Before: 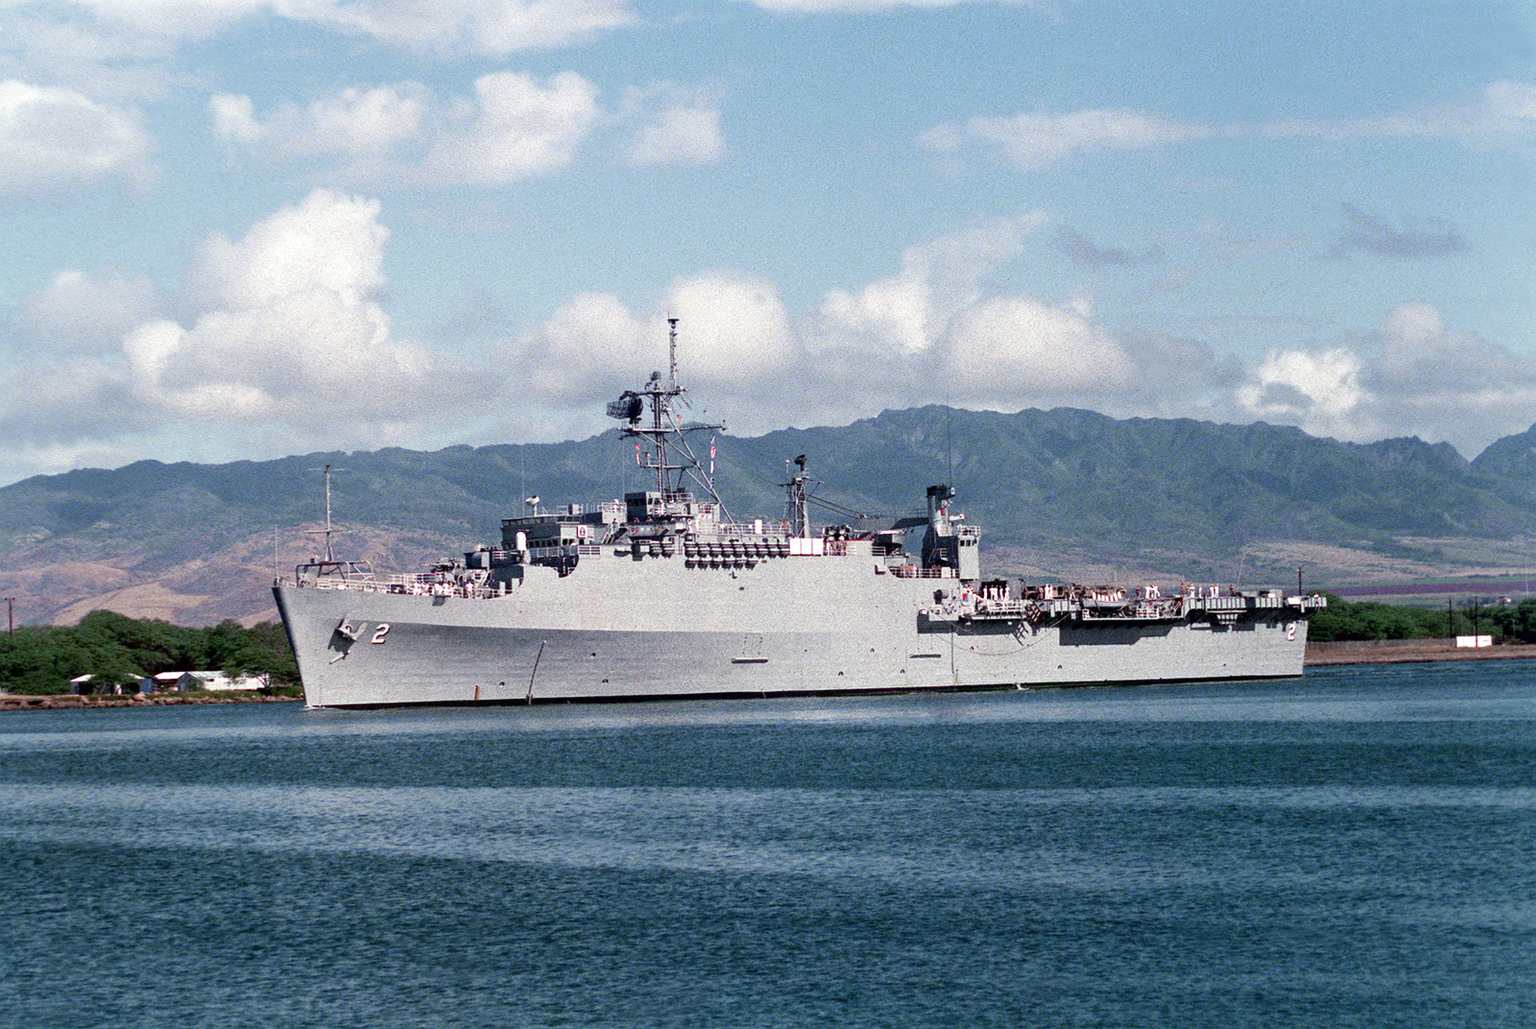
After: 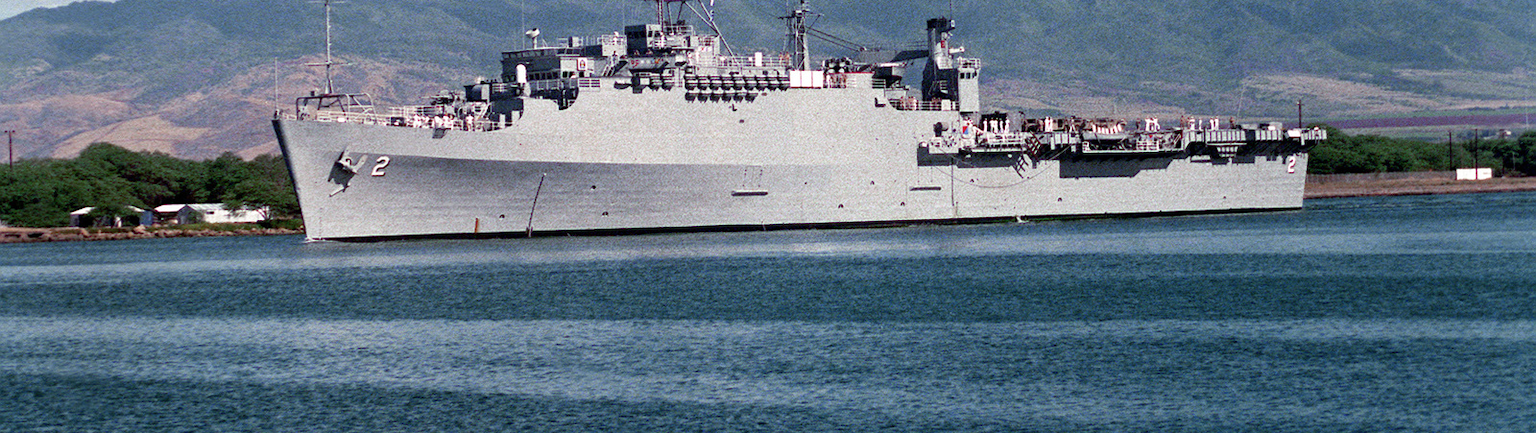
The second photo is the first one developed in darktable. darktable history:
crop: top 45.474%, bottom 12.27%
